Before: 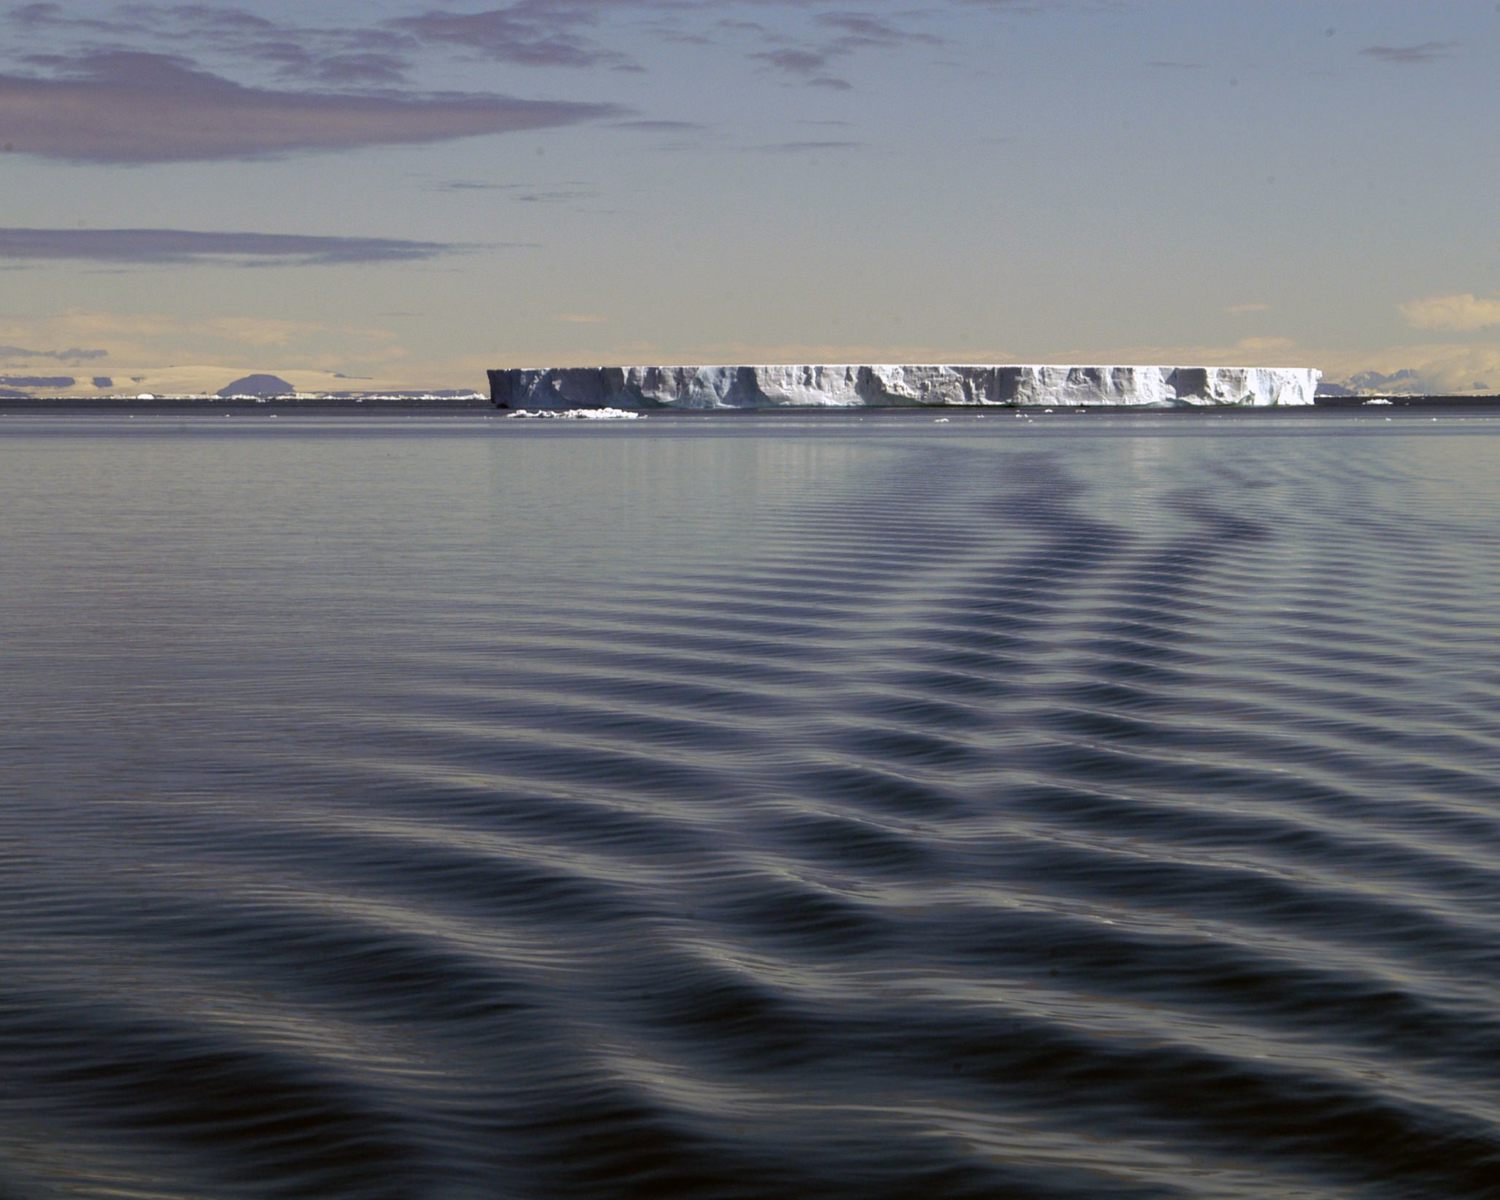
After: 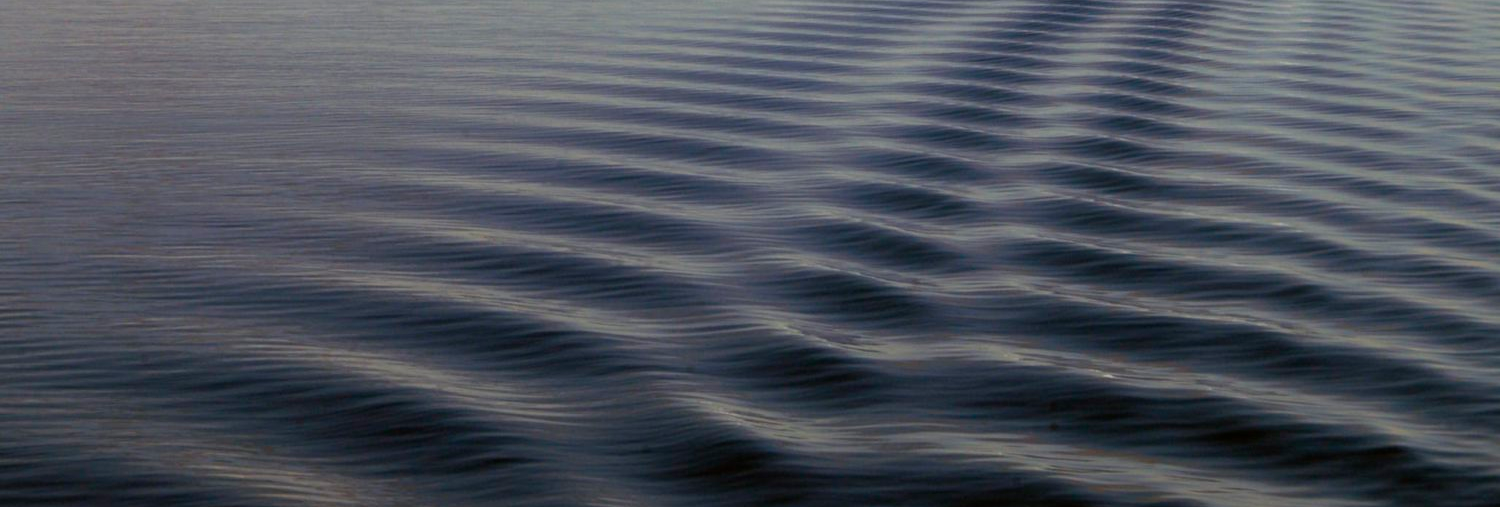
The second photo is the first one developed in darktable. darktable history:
crop: top 45.516%, bottom 12.164%
